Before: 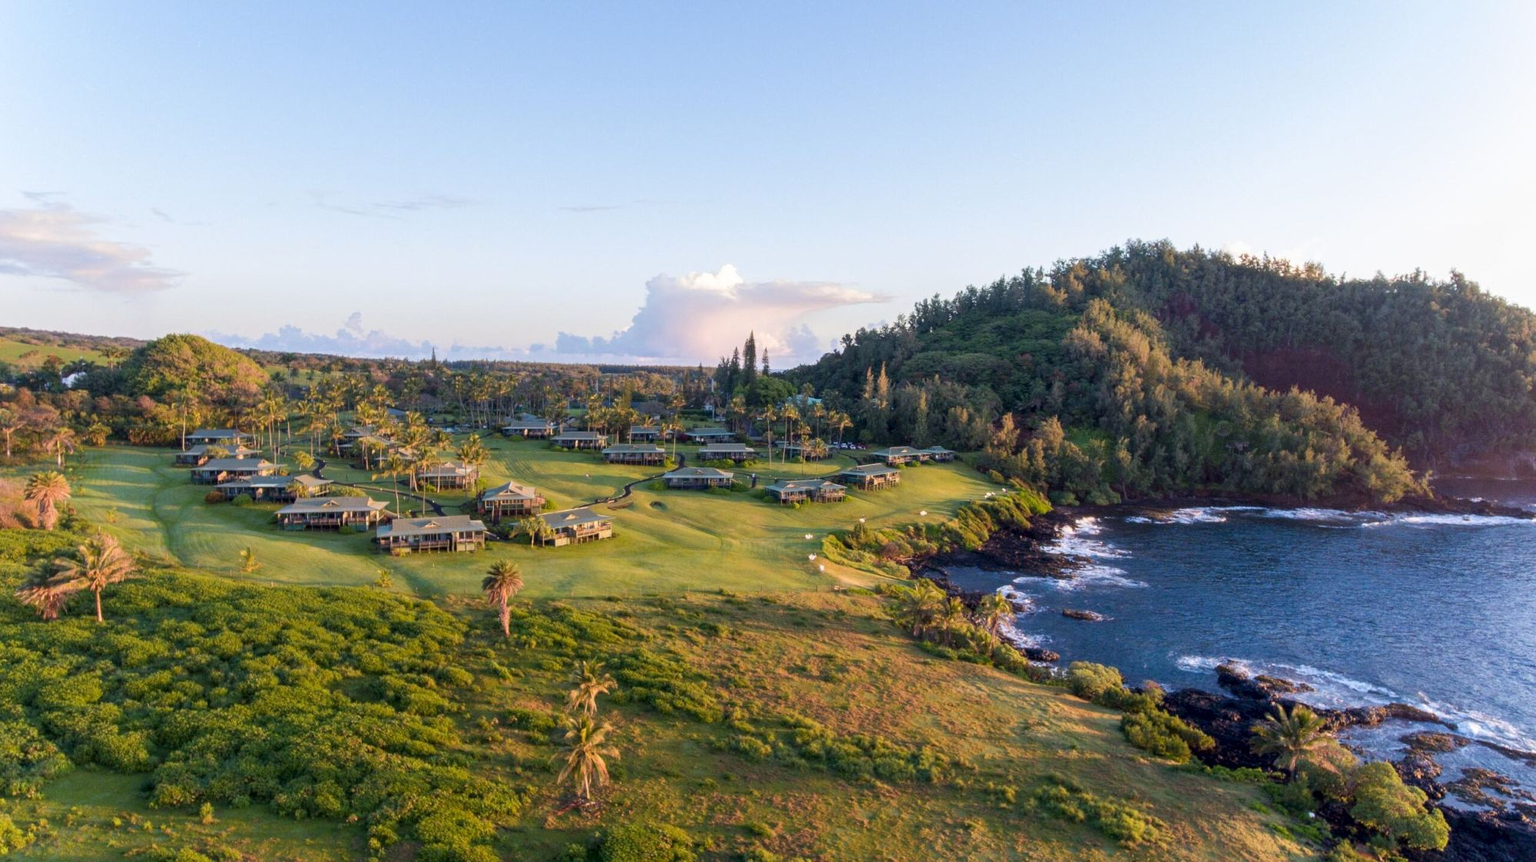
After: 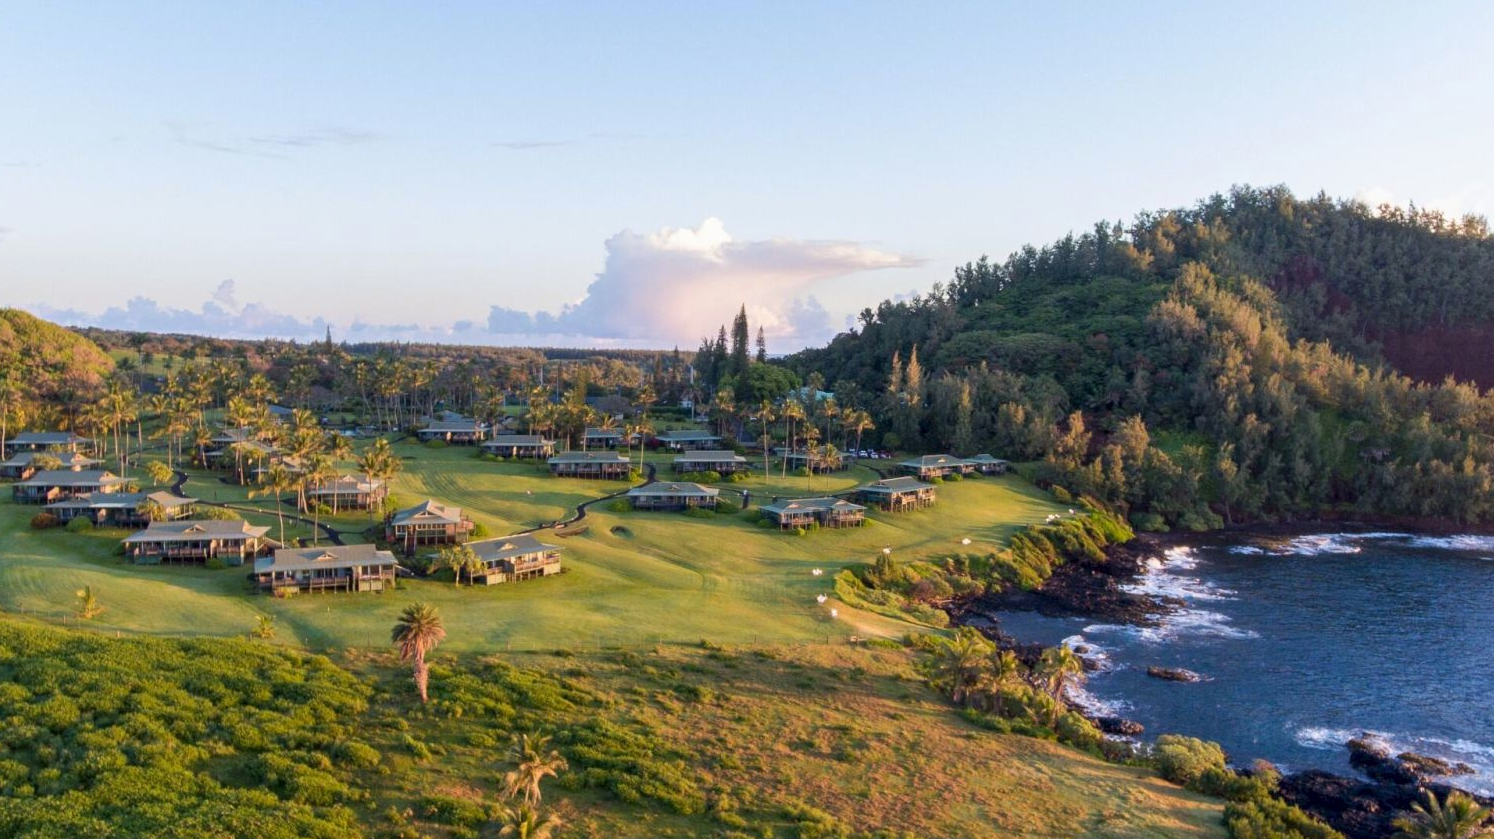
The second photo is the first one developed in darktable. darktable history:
exposure: exposure -0.021 EV, compensate highlight preservation false
crop and rotate: left 11.831%, top 11.346%, right 13.429%, bottom 13.899%
